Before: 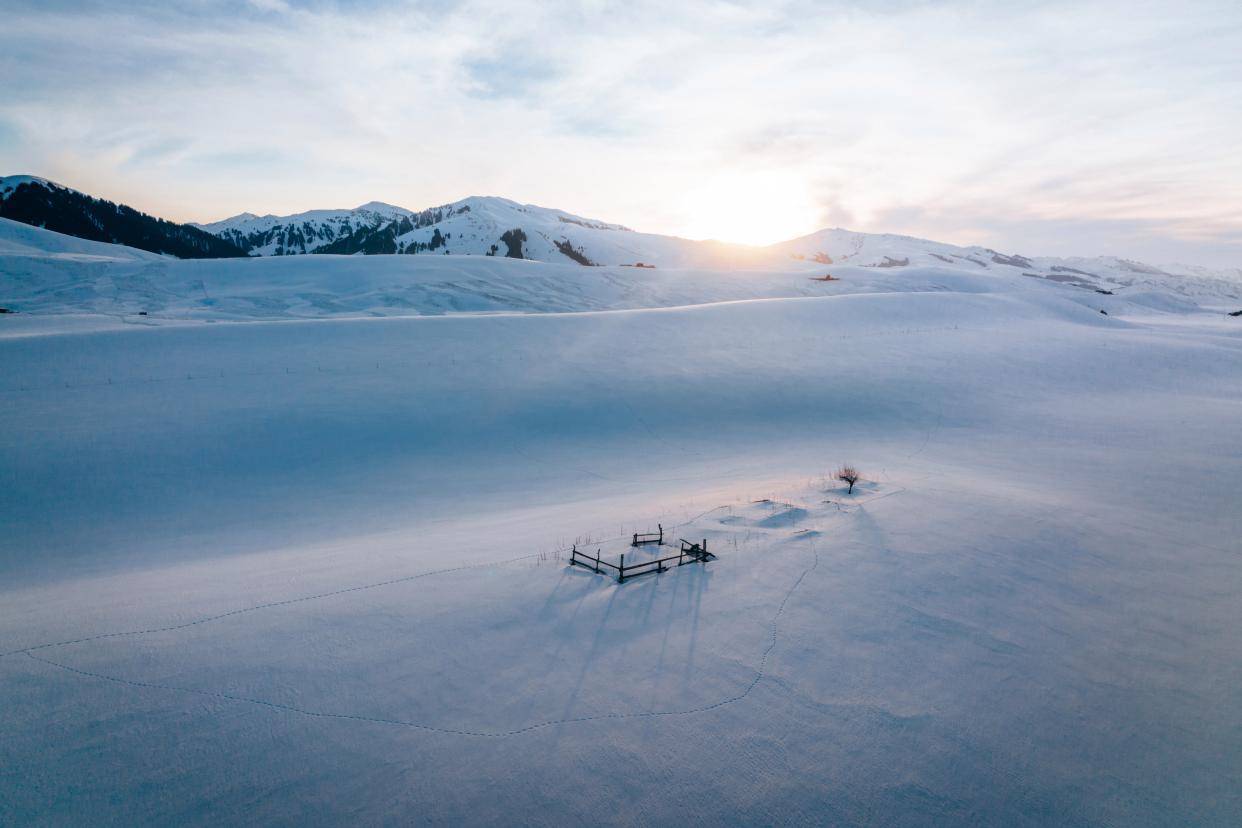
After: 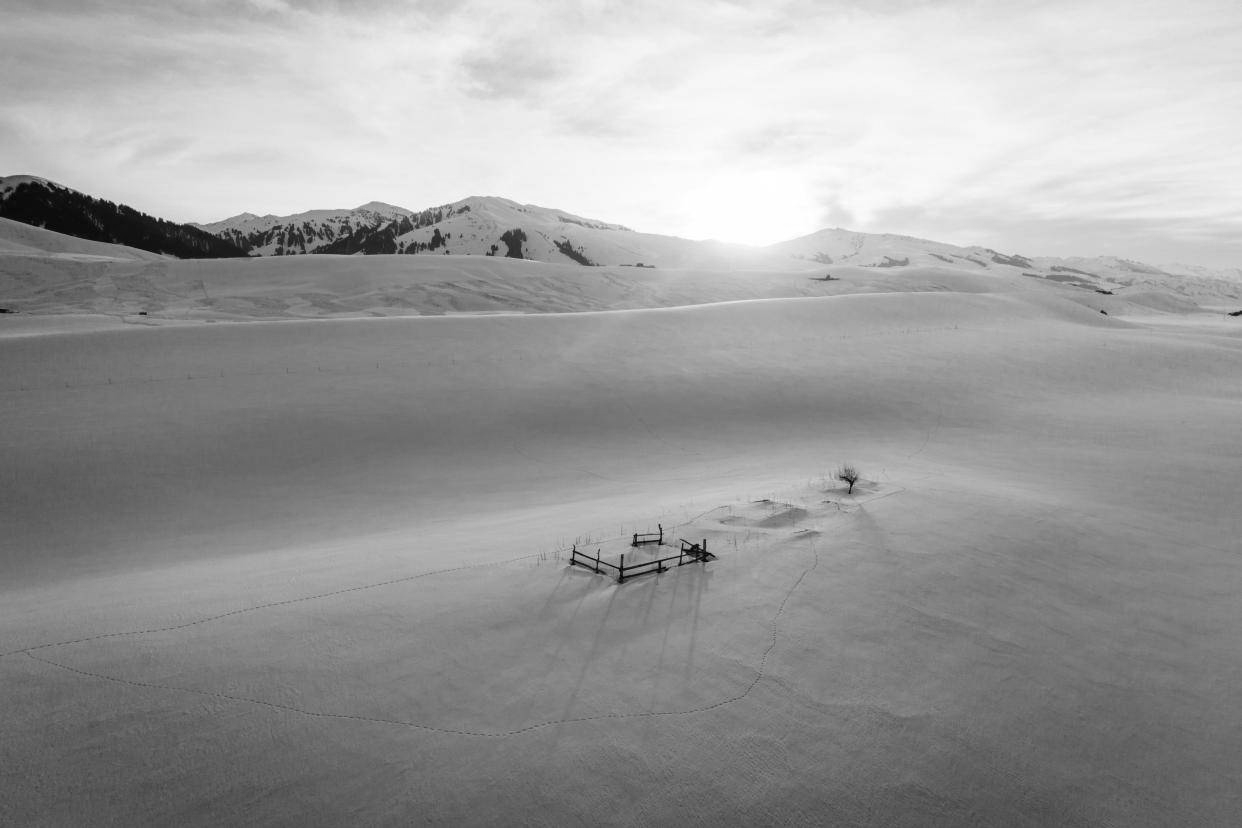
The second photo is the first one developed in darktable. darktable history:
contrast brightness saturation: saturation -0.05
monochrome: a -3.63, b -0.465
